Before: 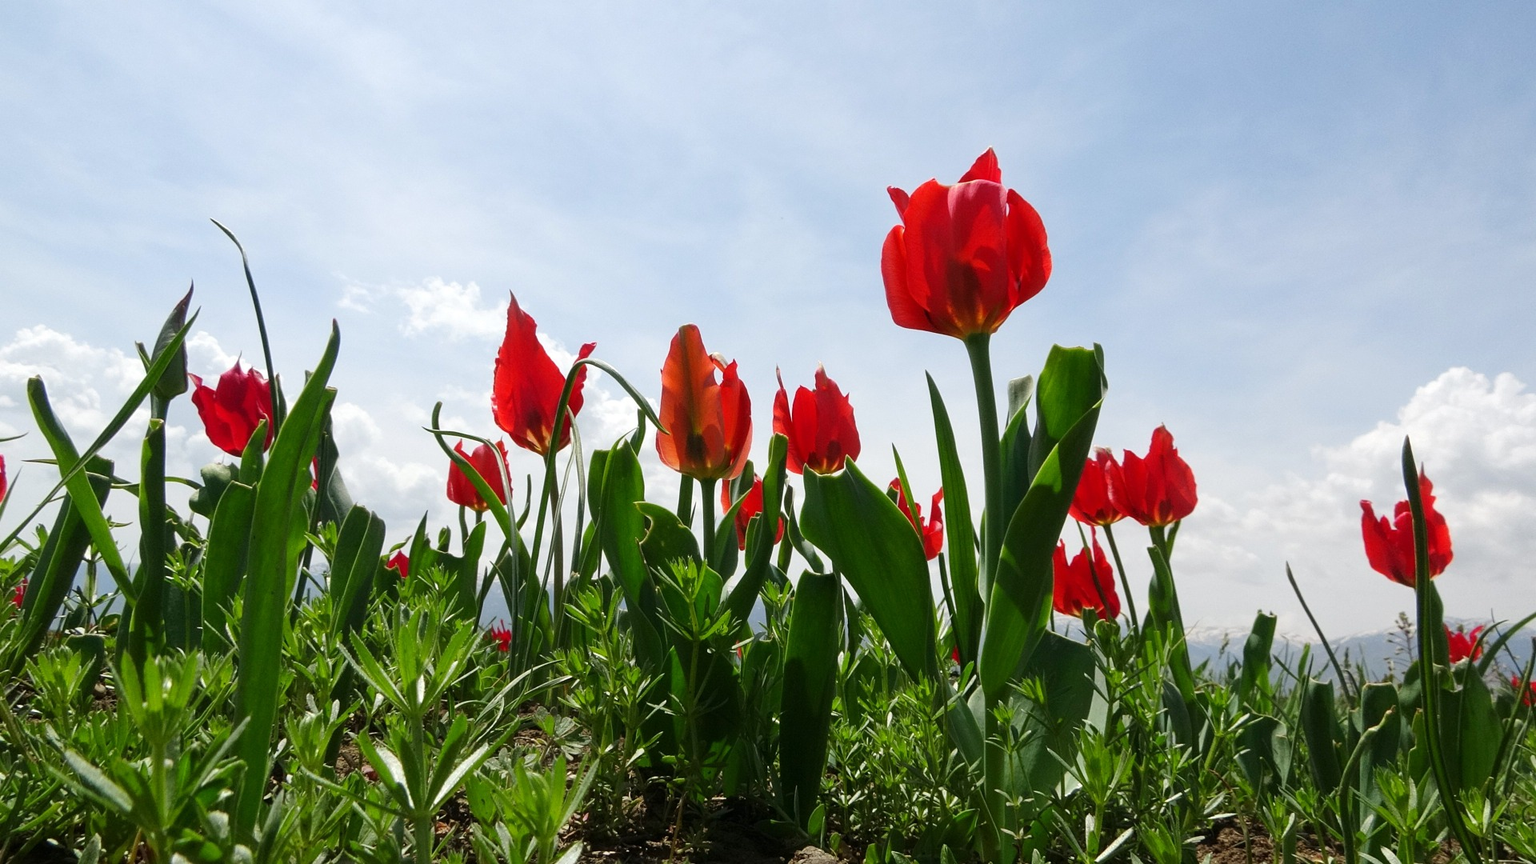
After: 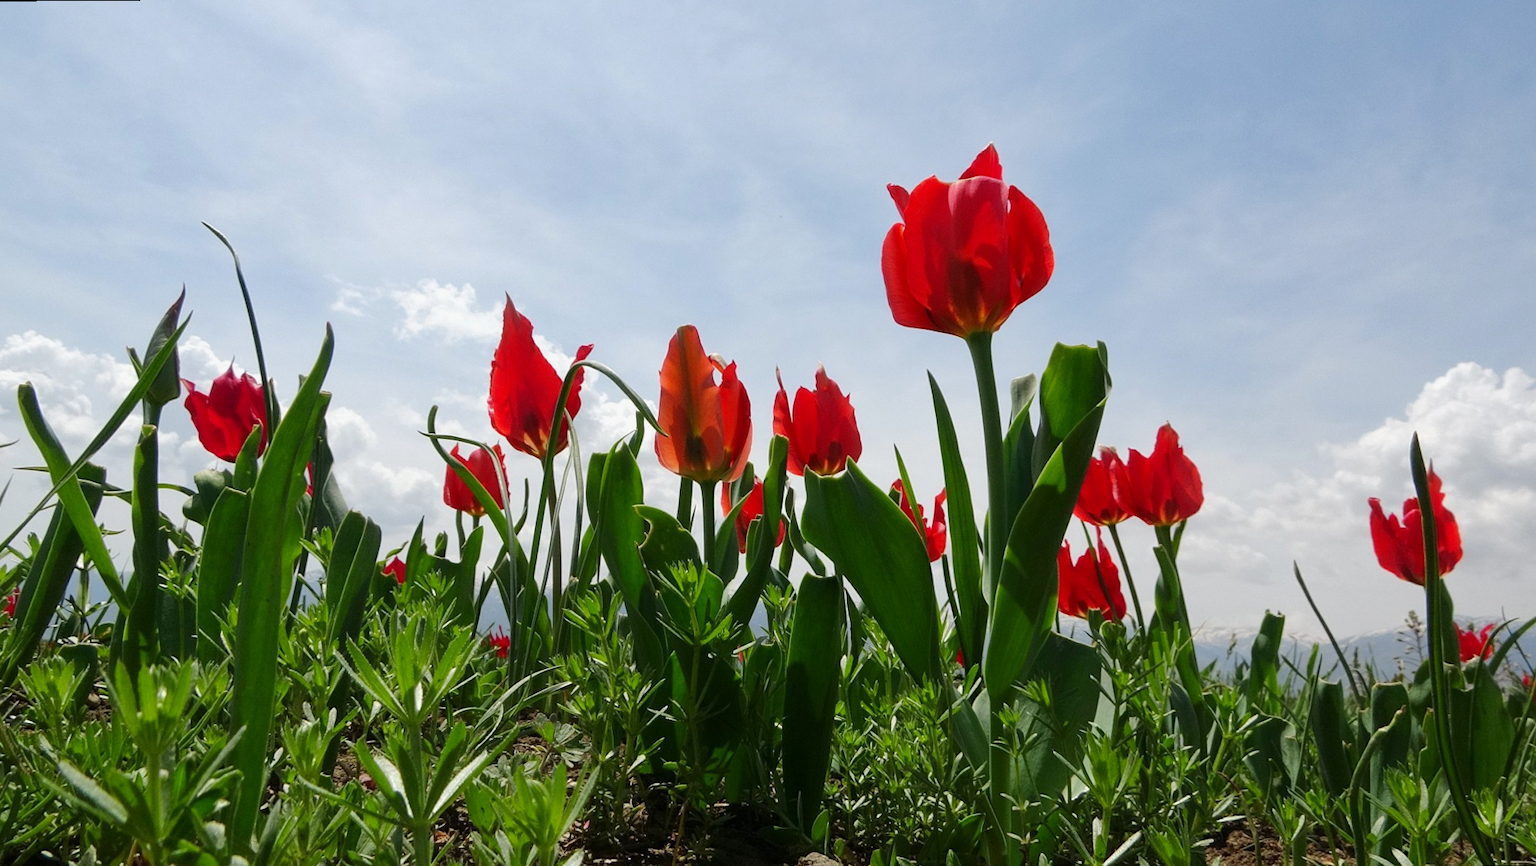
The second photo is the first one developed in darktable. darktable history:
rotate and perspective: rotation -0.45°, automatic cropping original format, crop left 0.008, crop right 0.992, crop top 0.012, crop bottom 0.988
shadows and highlights: shadows -20, white point adjustment -2, highlights -35
